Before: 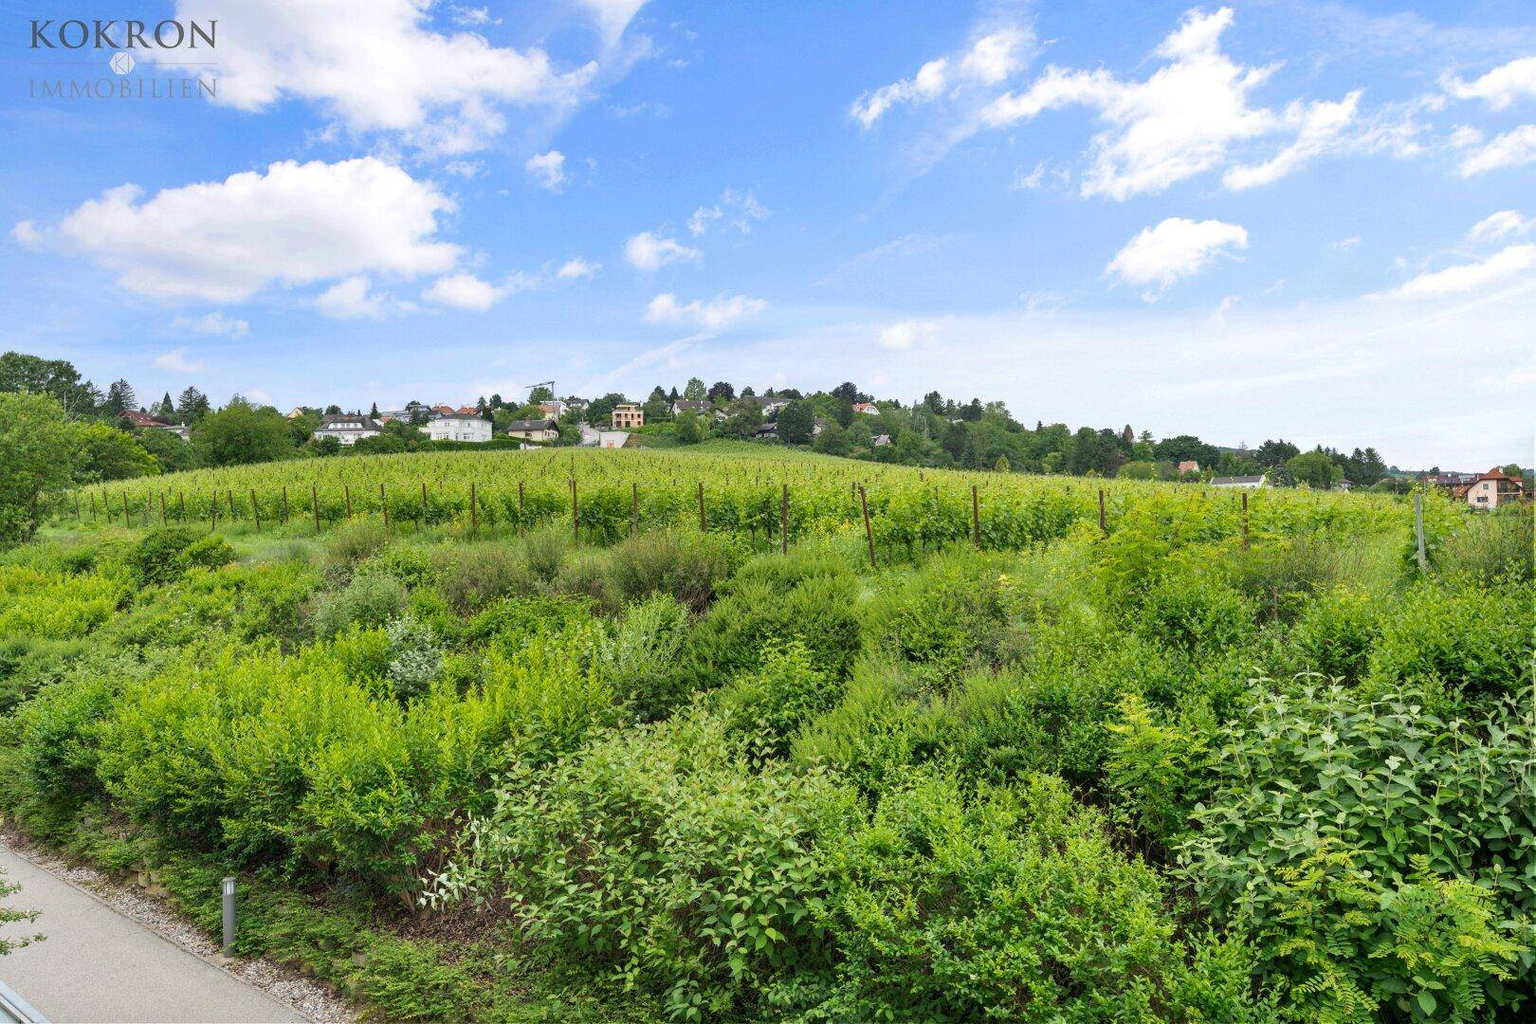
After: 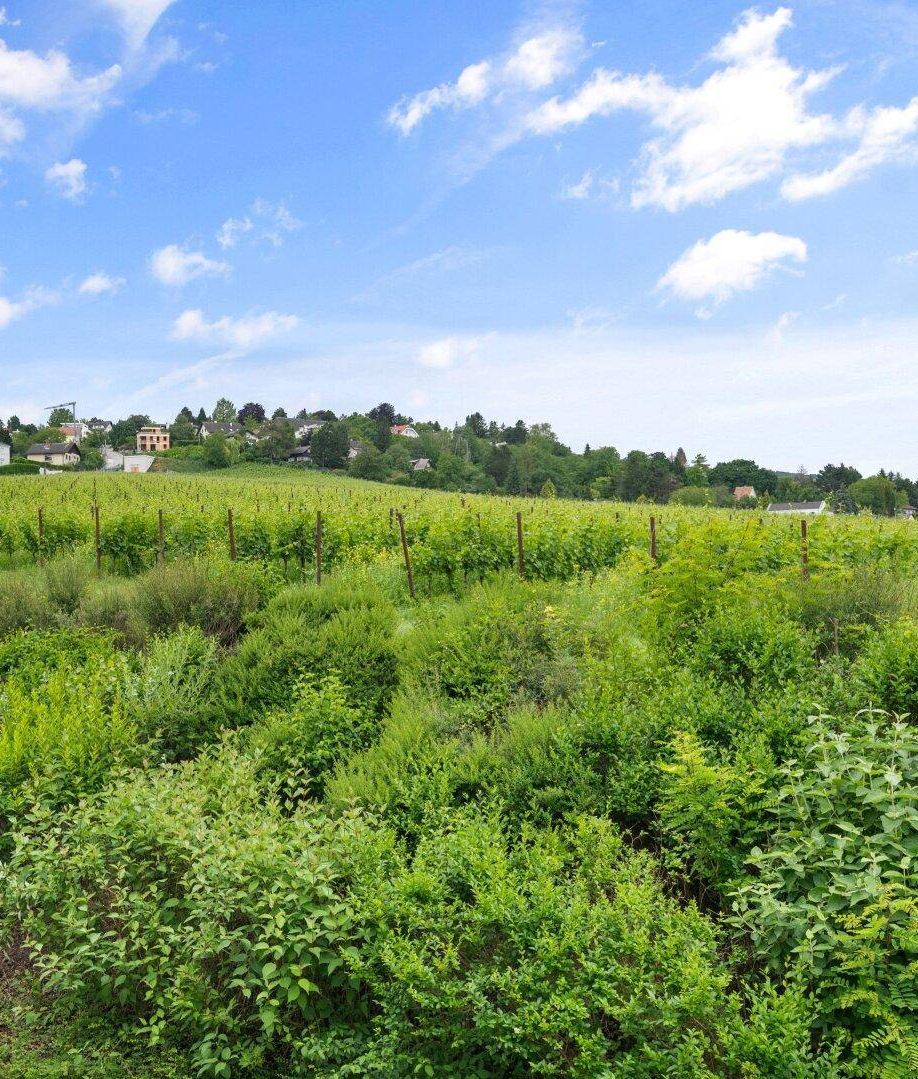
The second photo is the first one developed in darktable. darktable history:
crop: left 31.458%, top 0.01%, right 11.837%
